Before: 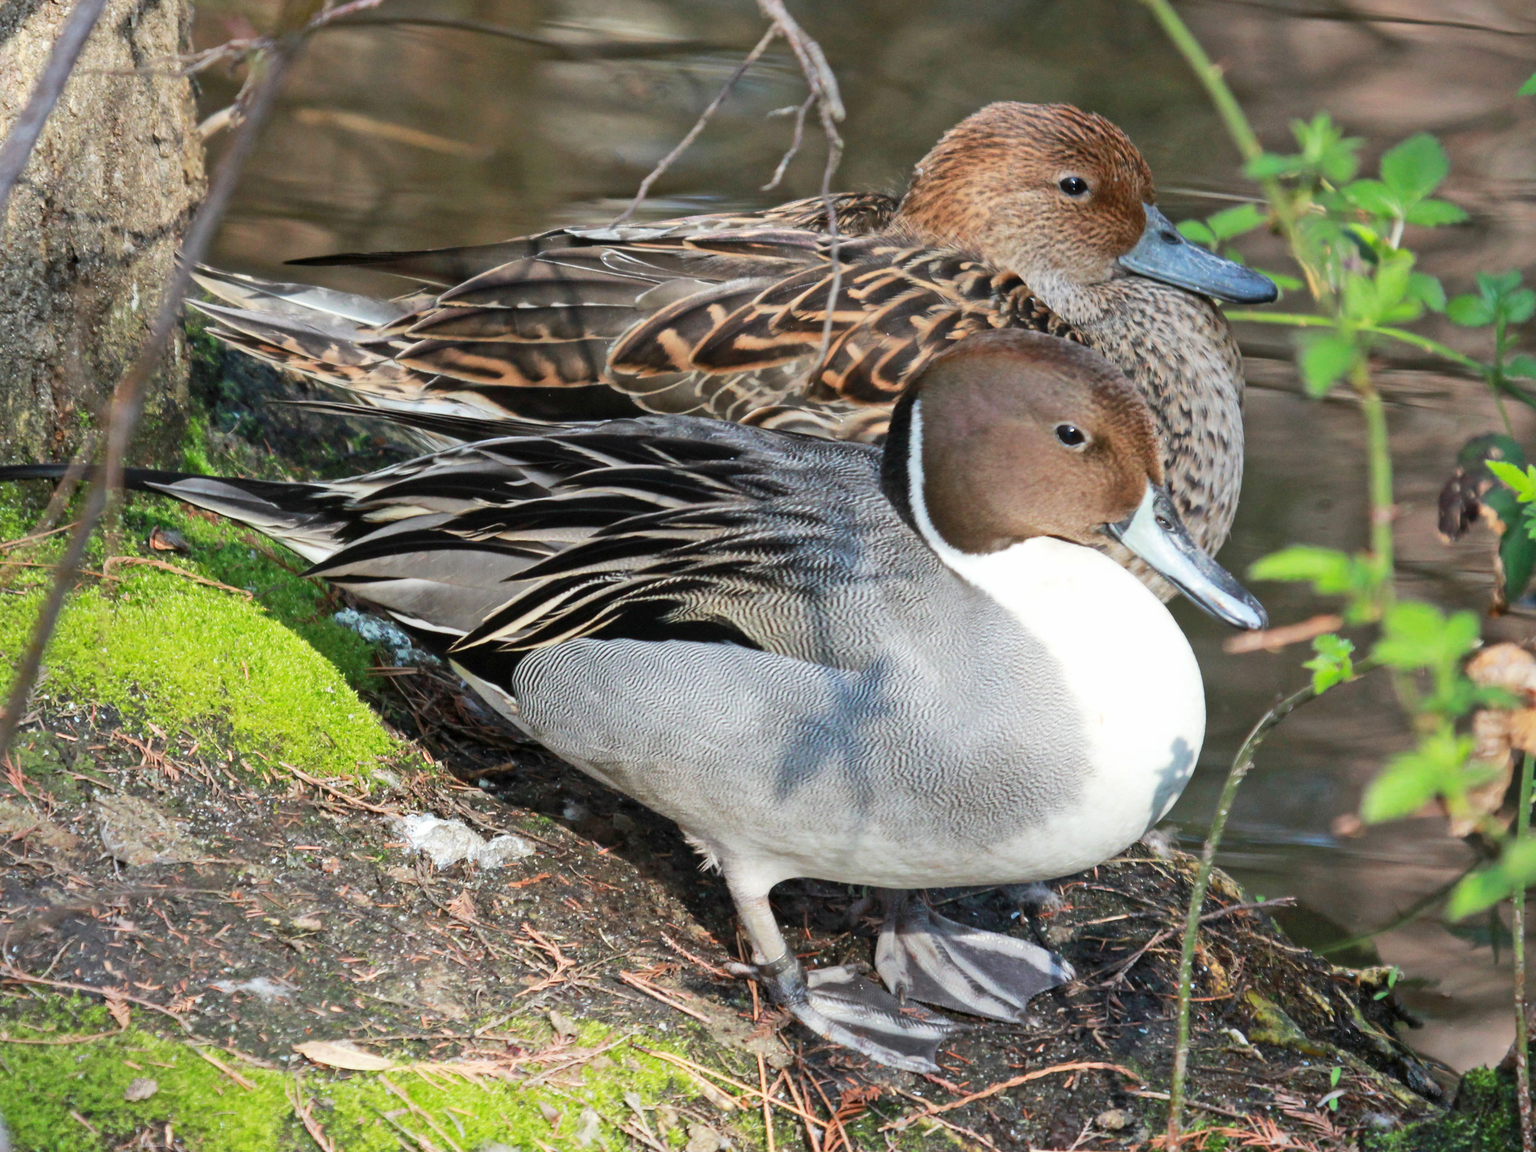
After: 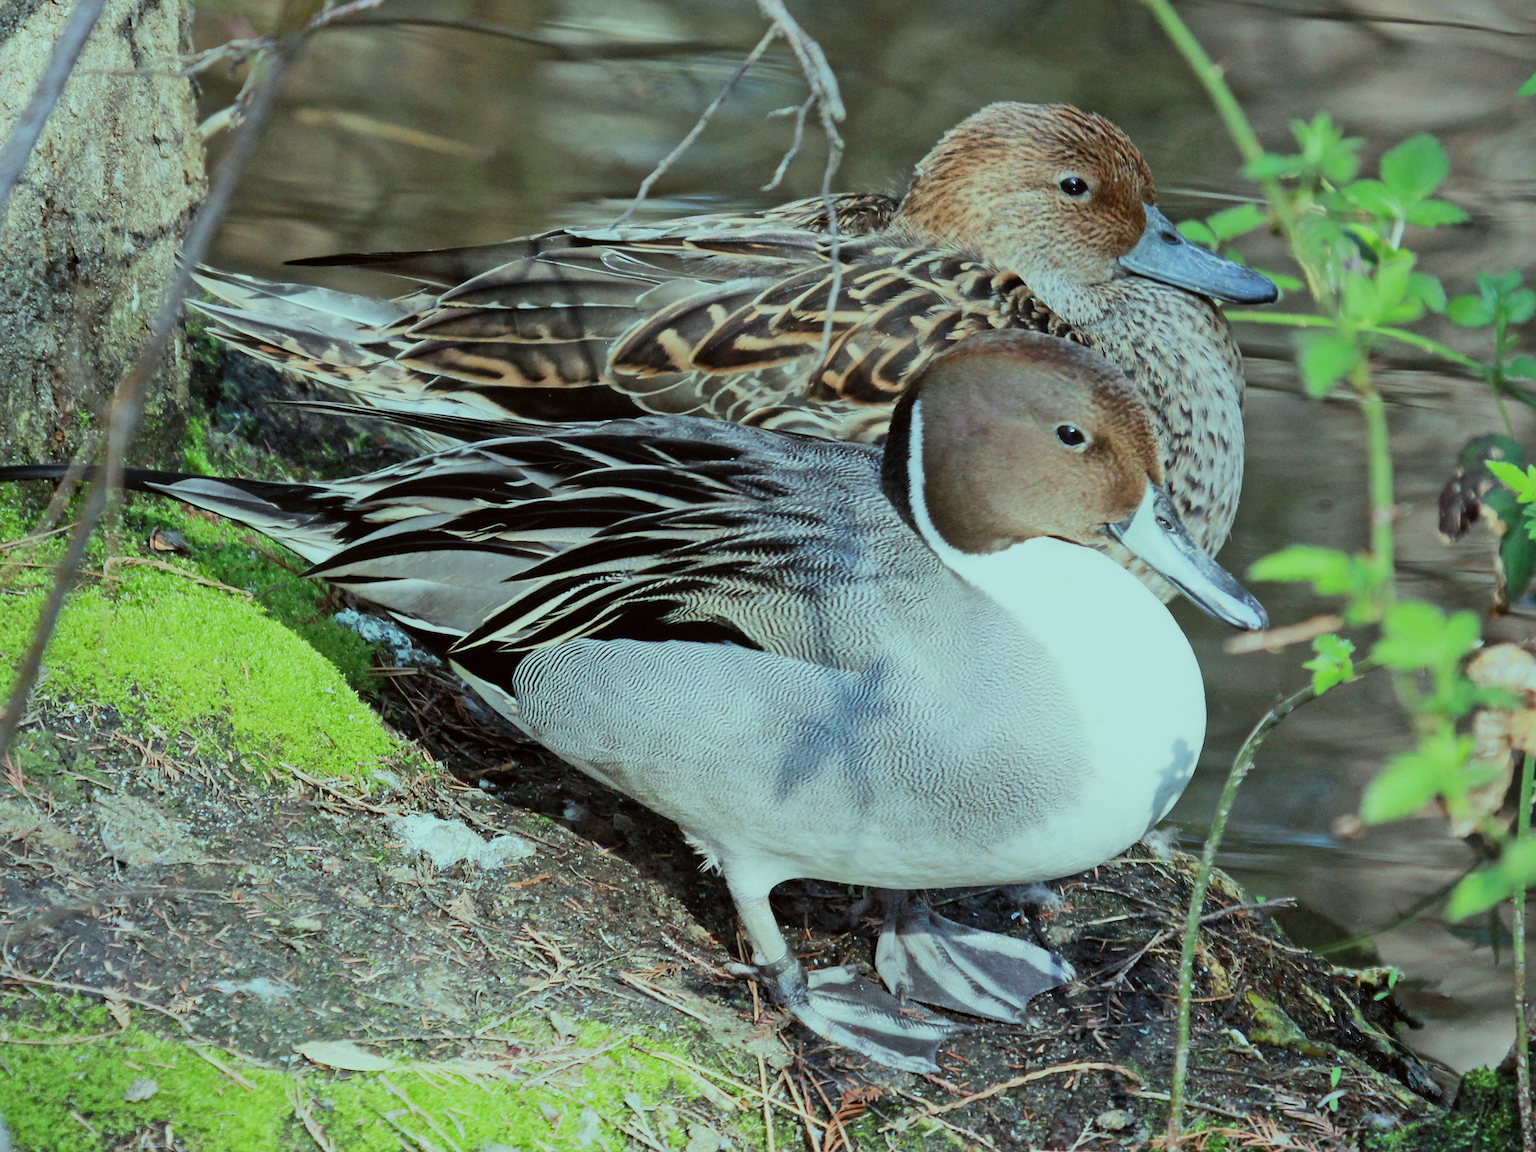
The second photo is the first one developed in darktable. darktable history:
sharpen: on, module defaults
filmic rgb: black relative exposure -16 EV, white relative exposure 6.12 EV, hardness 5.22
color balance: mode lift, gamma, gain (sRGB), lift [0.997, 0.979, 1.021, 1.011], gamma [1, 1.084, 0.916, 0.998], gain [1, 0.87, 1.13, 1.101], contrast 4.55%, contrast fulcrum 38.24%, output saturation 104.09%
color correction: highlights a* -2.73, highlights b* -2.09, shadows a* 2.41, shadows b* 2.73
